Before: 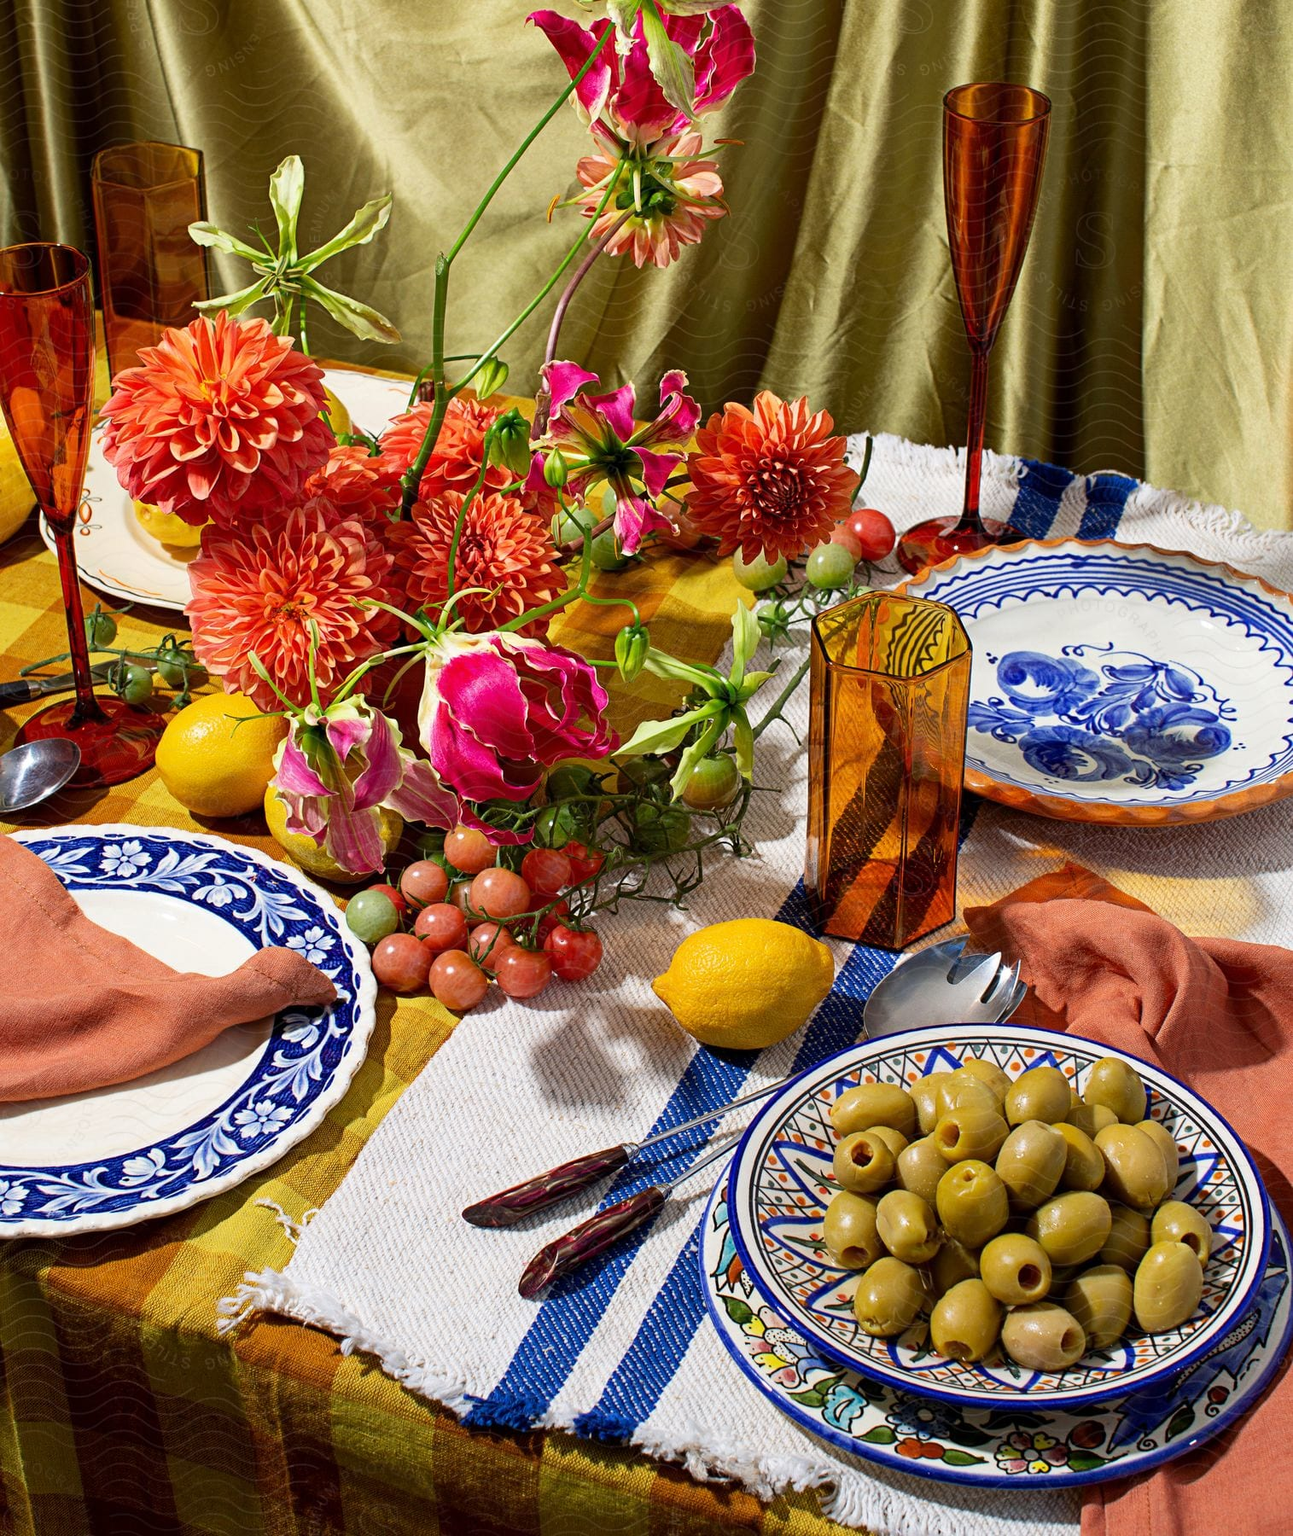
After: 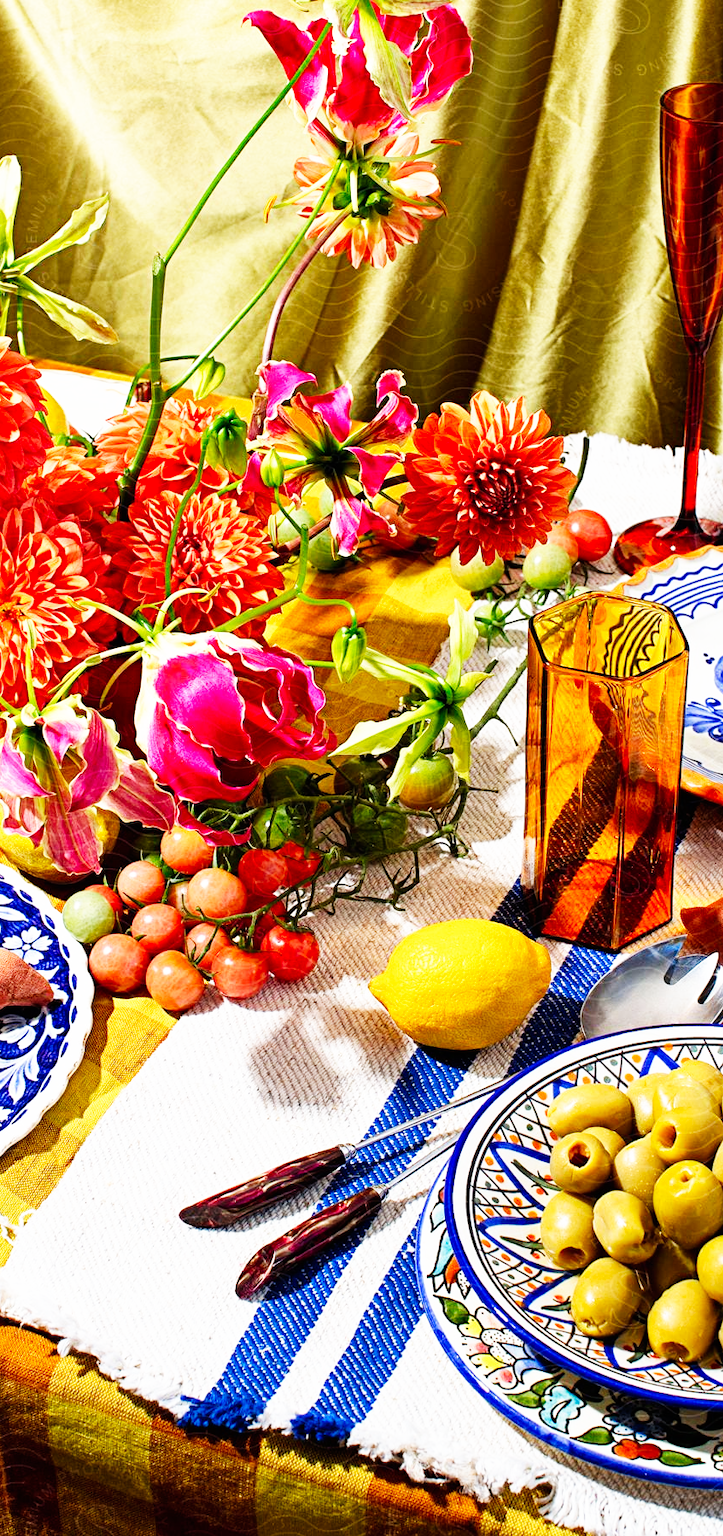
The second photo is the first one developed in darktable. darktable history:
base curve: curves: ch0 [(0, 0) (0.007, 0.004) (0.027, 0.03) (0.046, 0.07) (0.207, 0.54) (0.442, 0.872) (0.673, 0.972) (1, 1)], preserve colors none
crop: left 21.942%, right 22.099%, bottom 0.01%
